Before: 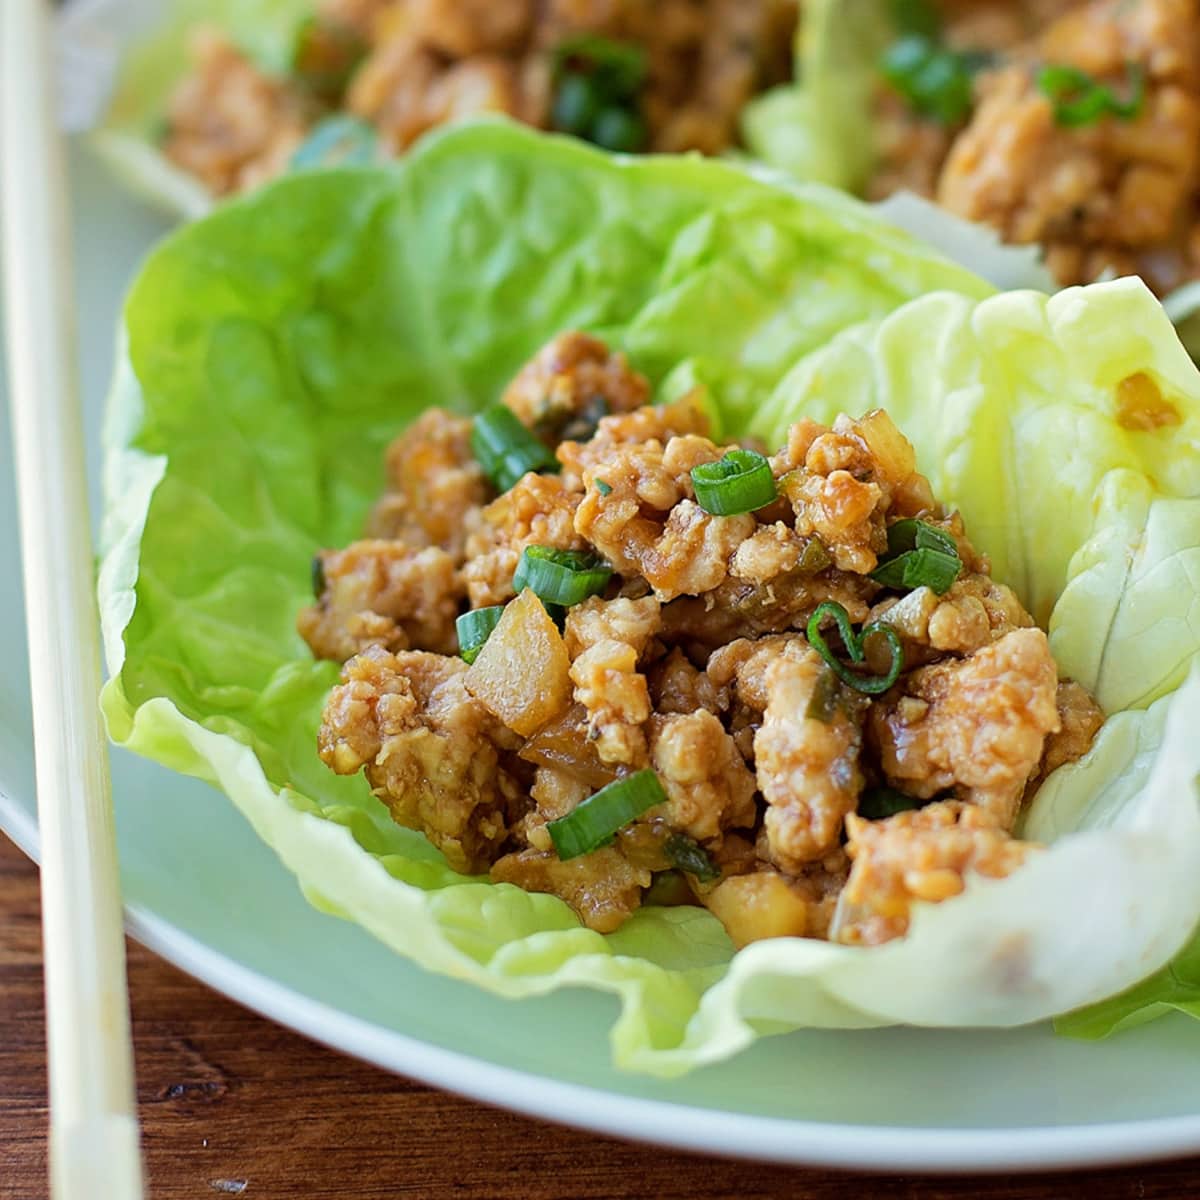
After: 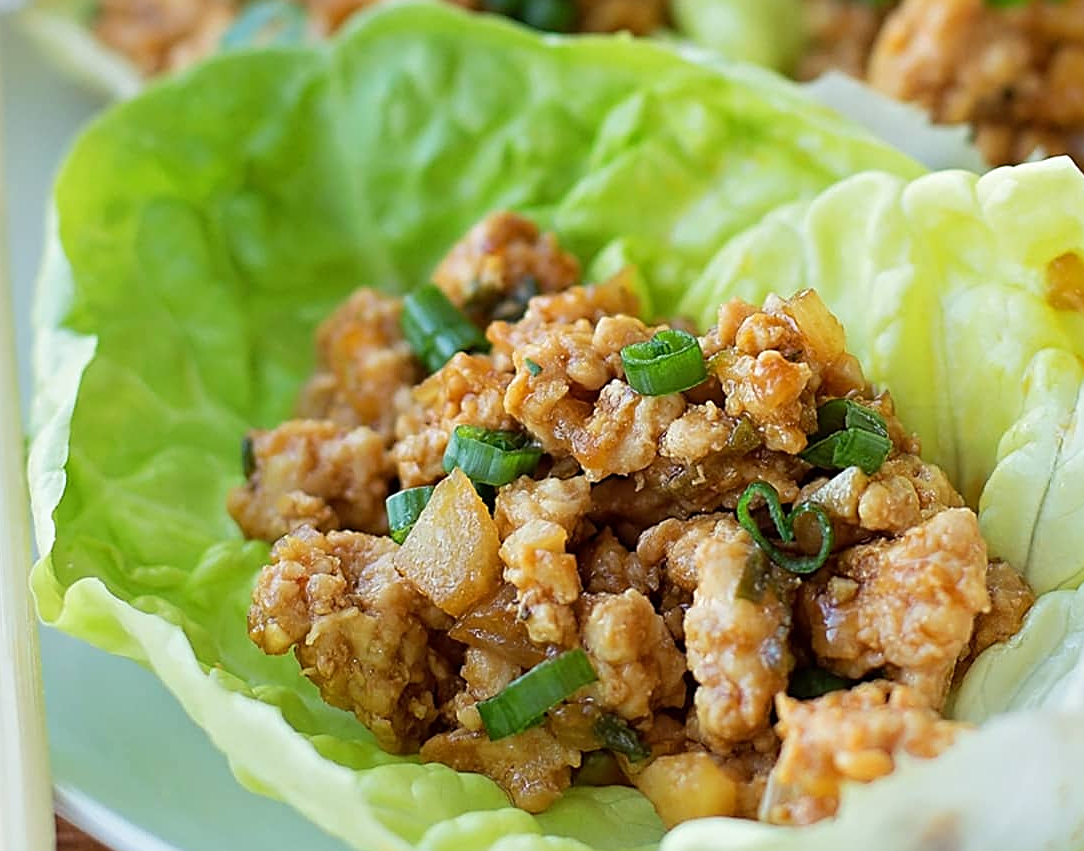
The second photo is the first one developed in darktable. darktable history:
crop: left 5.89%, top 10.028%, right 3.756%, bottom 19.011%
tone equalizer: on, module defaults
sharpen: on, module defaults
